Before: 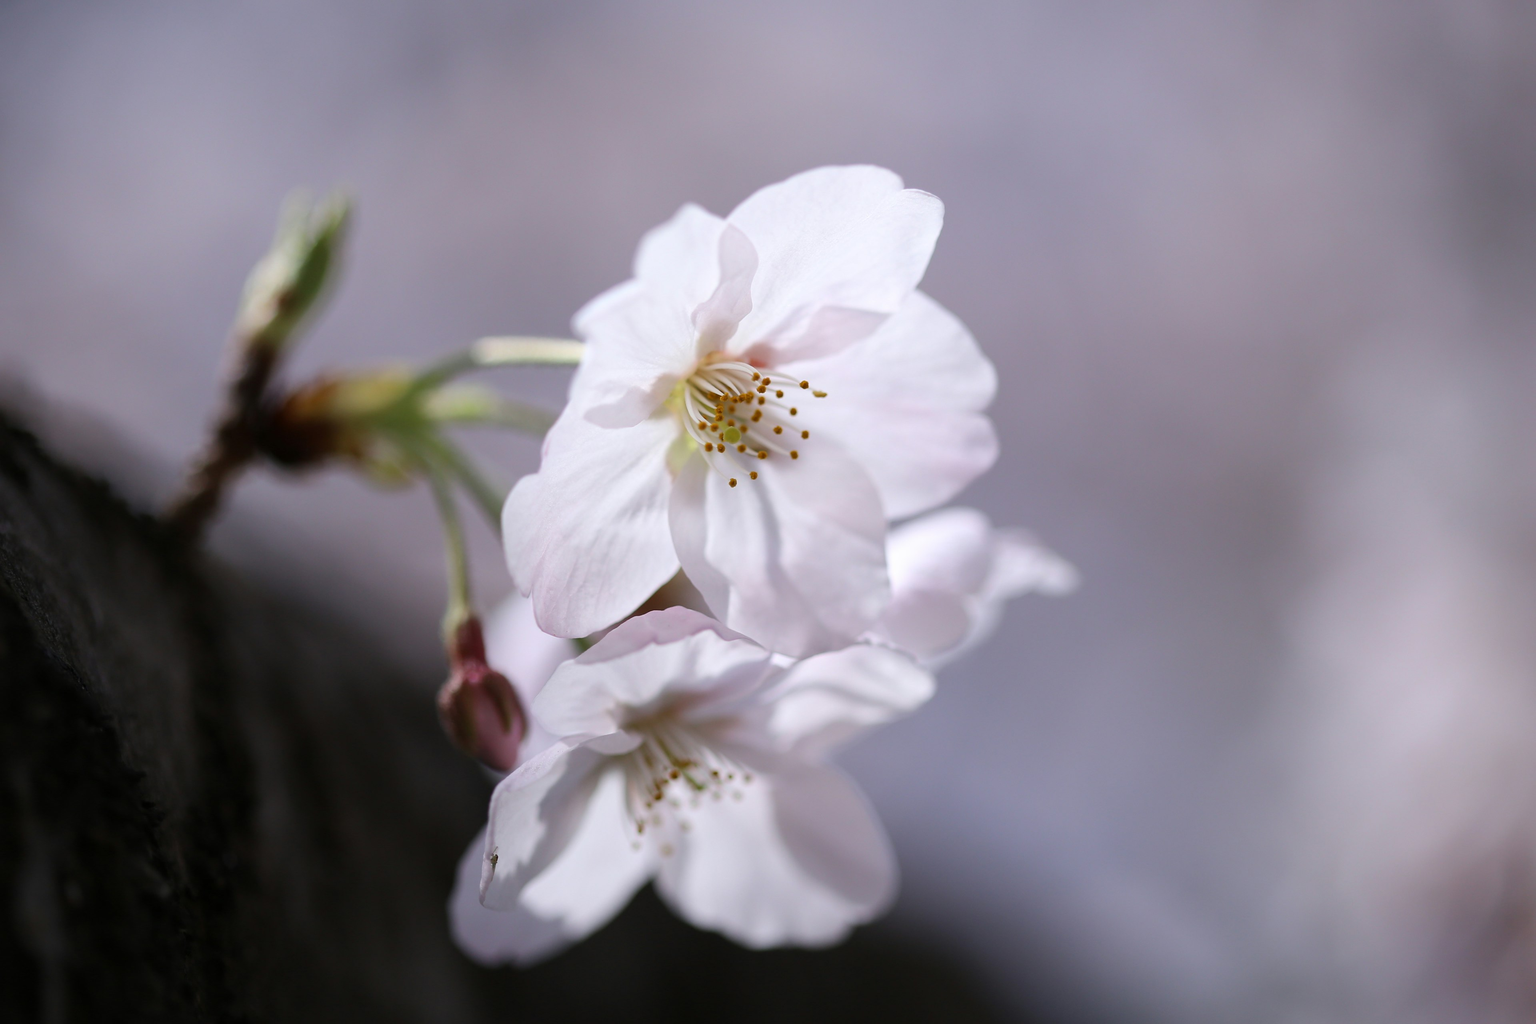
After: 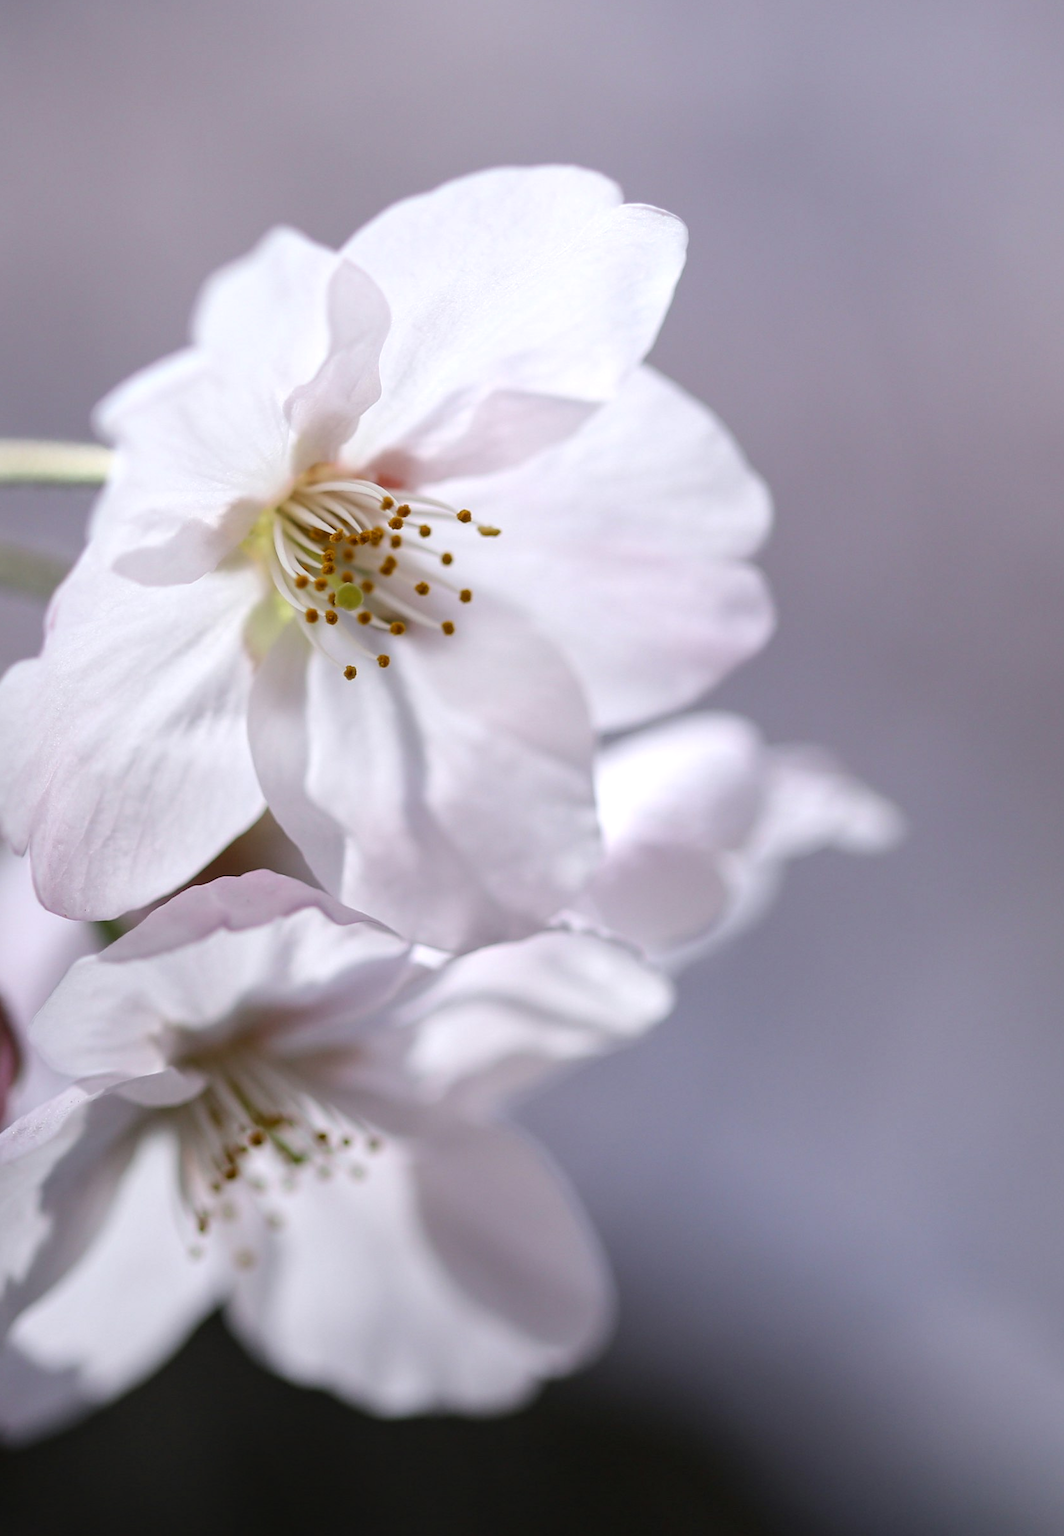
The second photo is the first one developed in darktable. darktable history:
local contrast: on, module defaults
crop: left 33.452%, top 6.025%, right 23.155%
